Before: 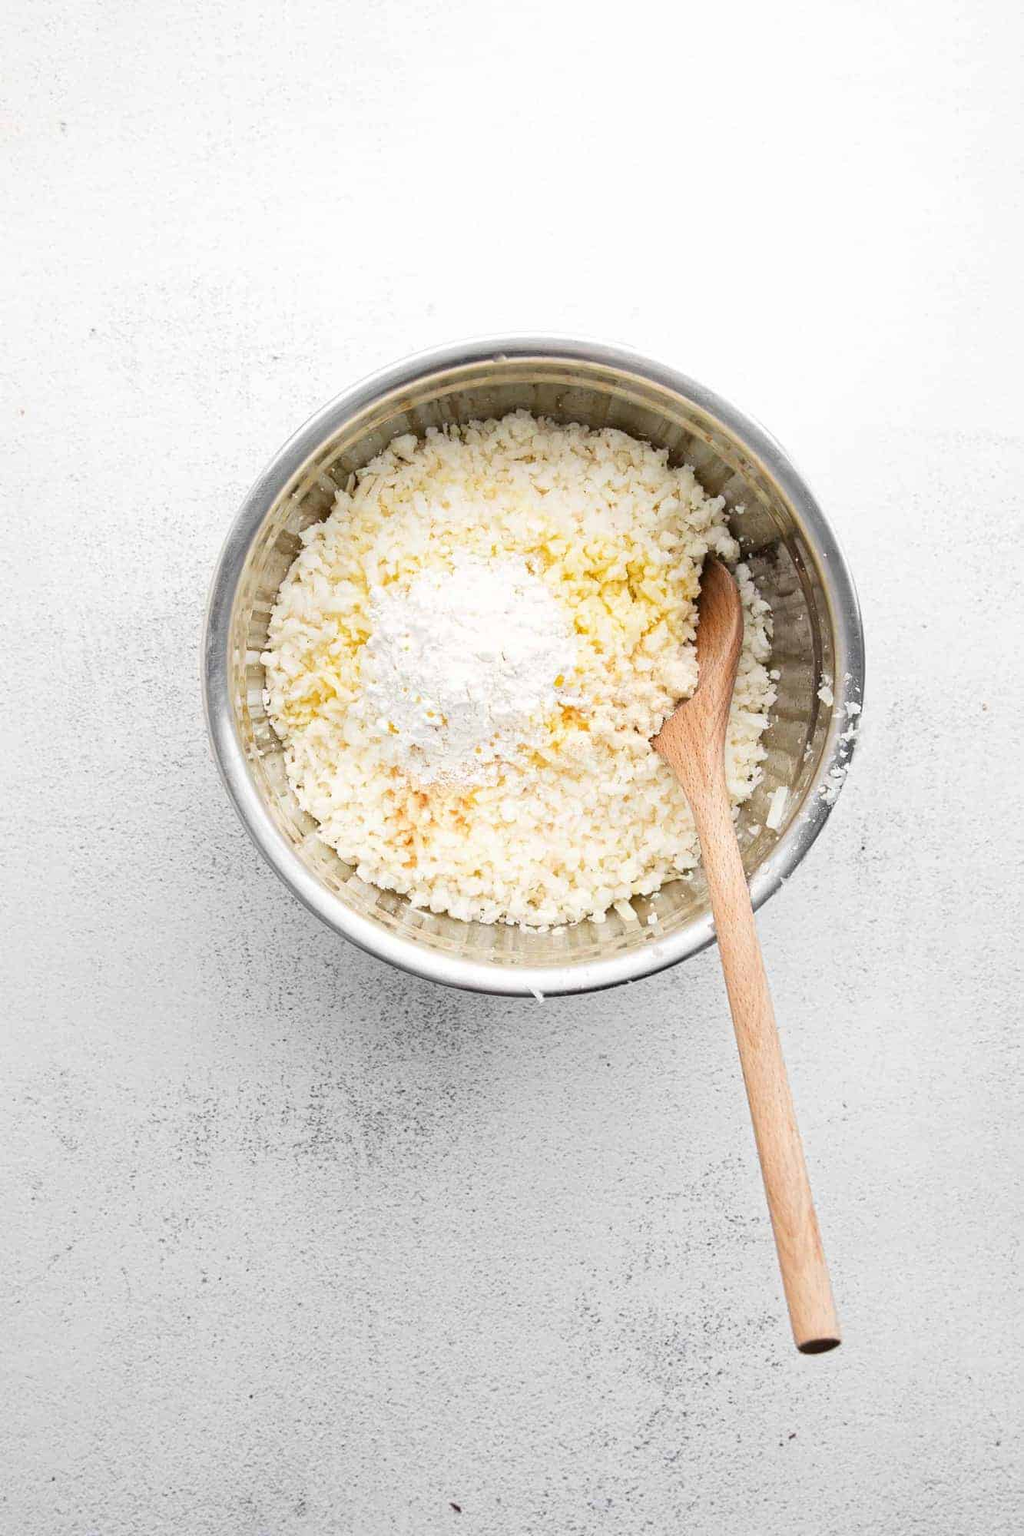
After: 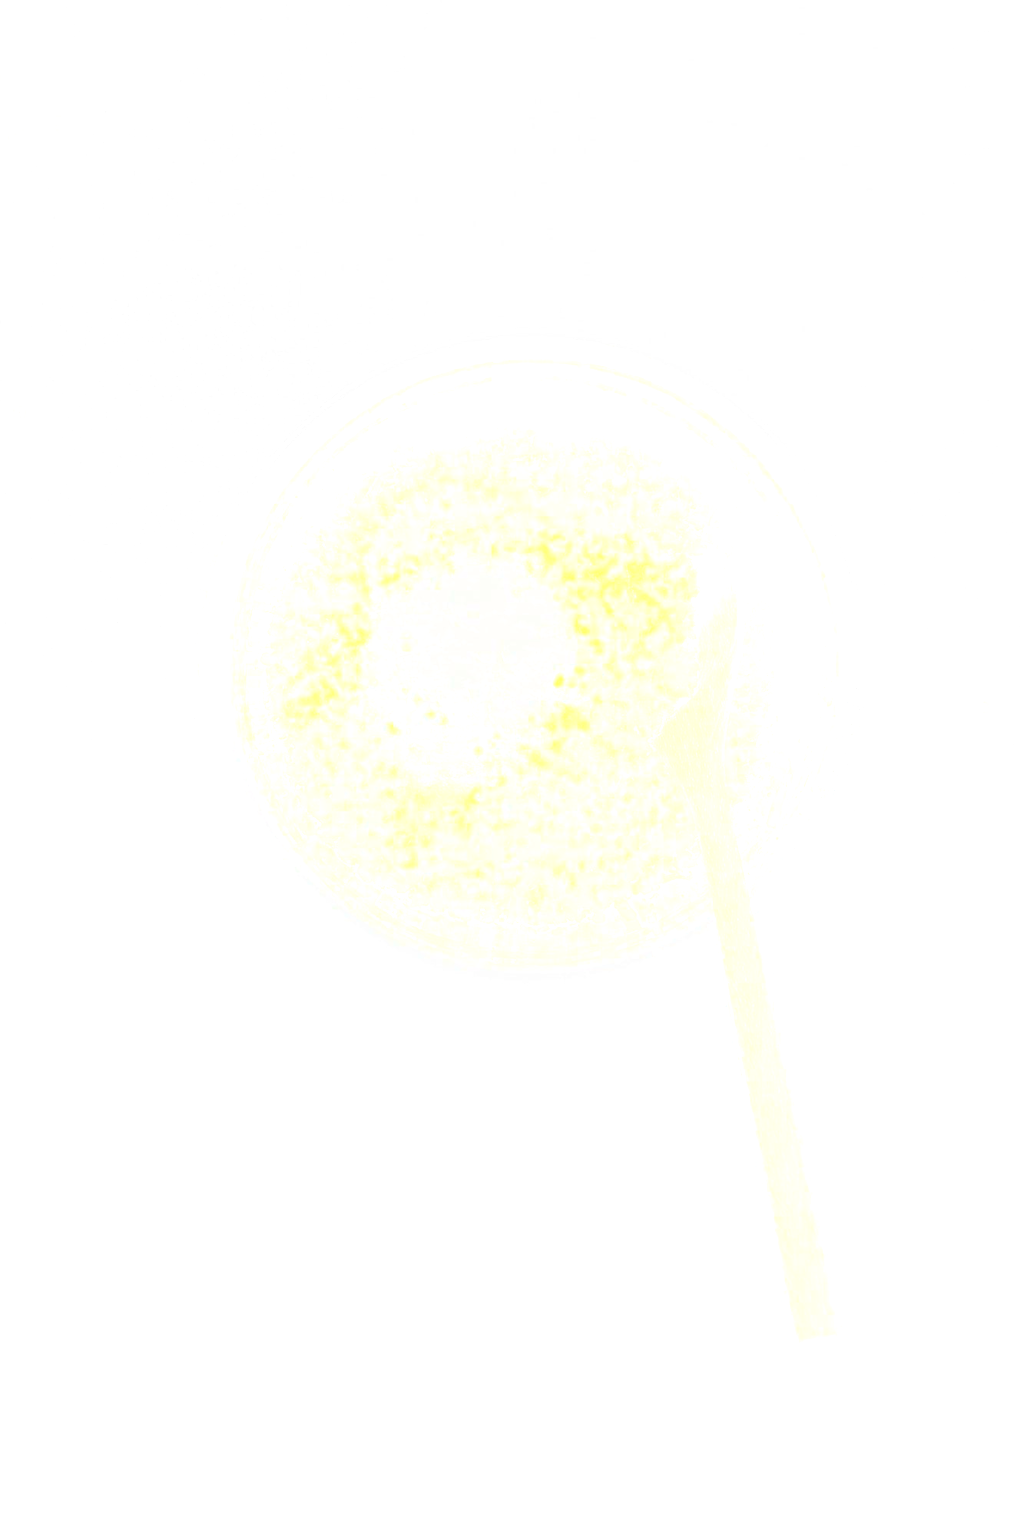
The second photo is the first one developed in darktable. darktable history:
bloom: size 70%, threshold 25%, strength 70%
local contrast: on, module defaults
white balance: emerald 1
